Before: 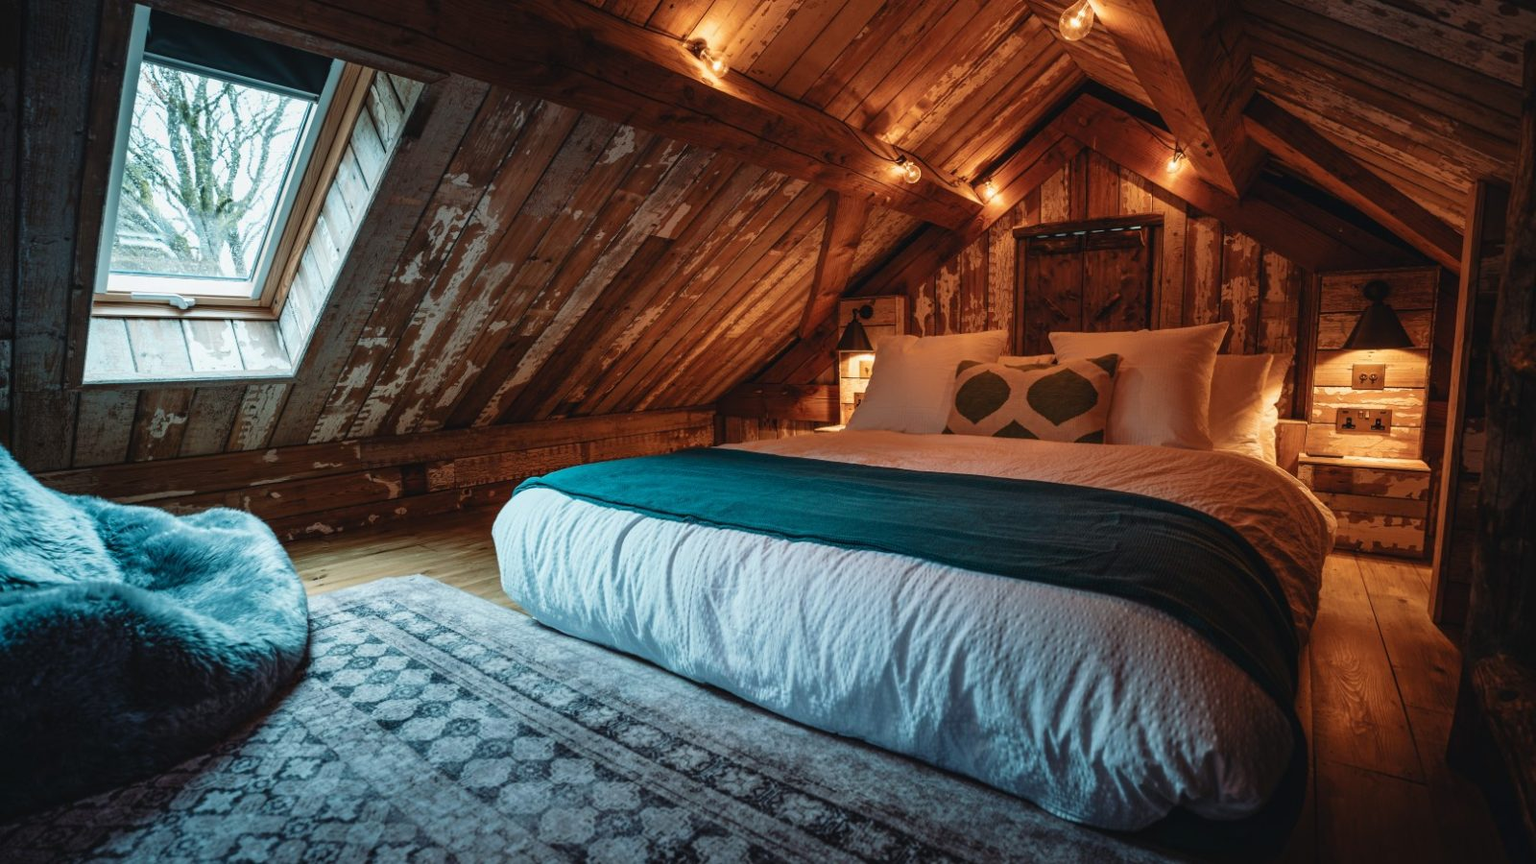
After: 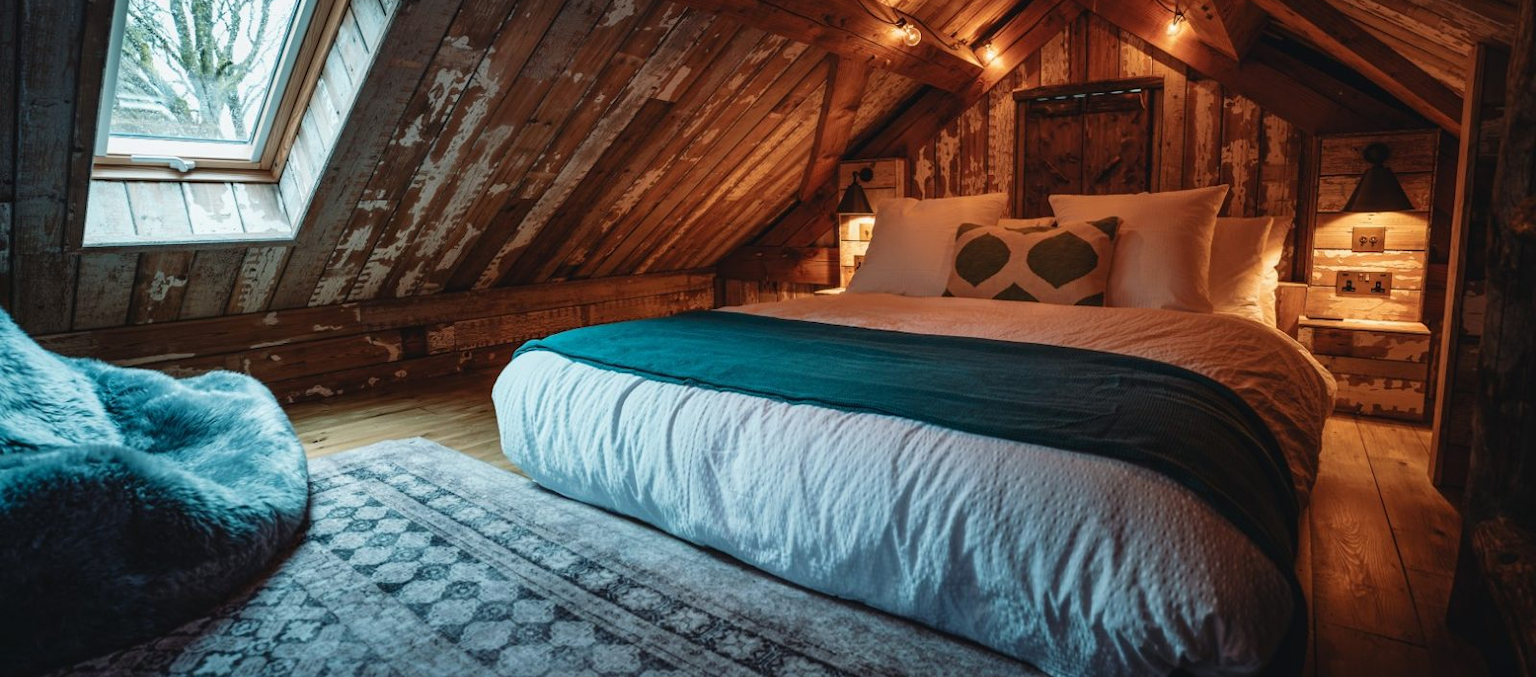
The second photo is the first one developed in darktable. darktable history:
crop and rotate: top 15.917%, bottom 5.534%
